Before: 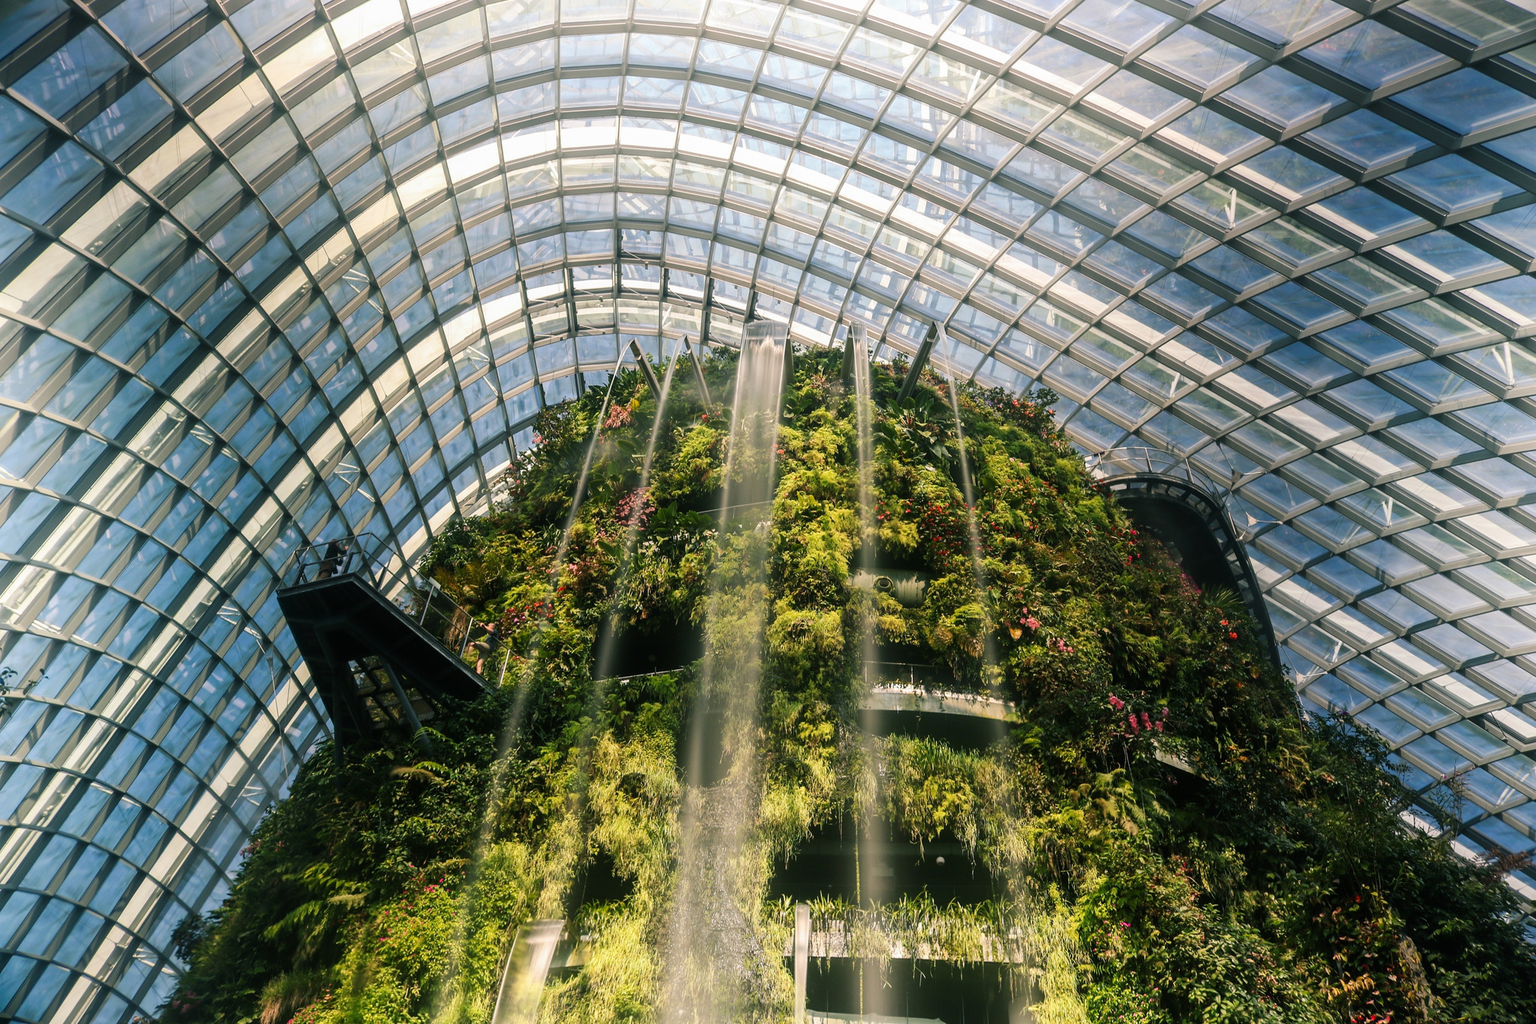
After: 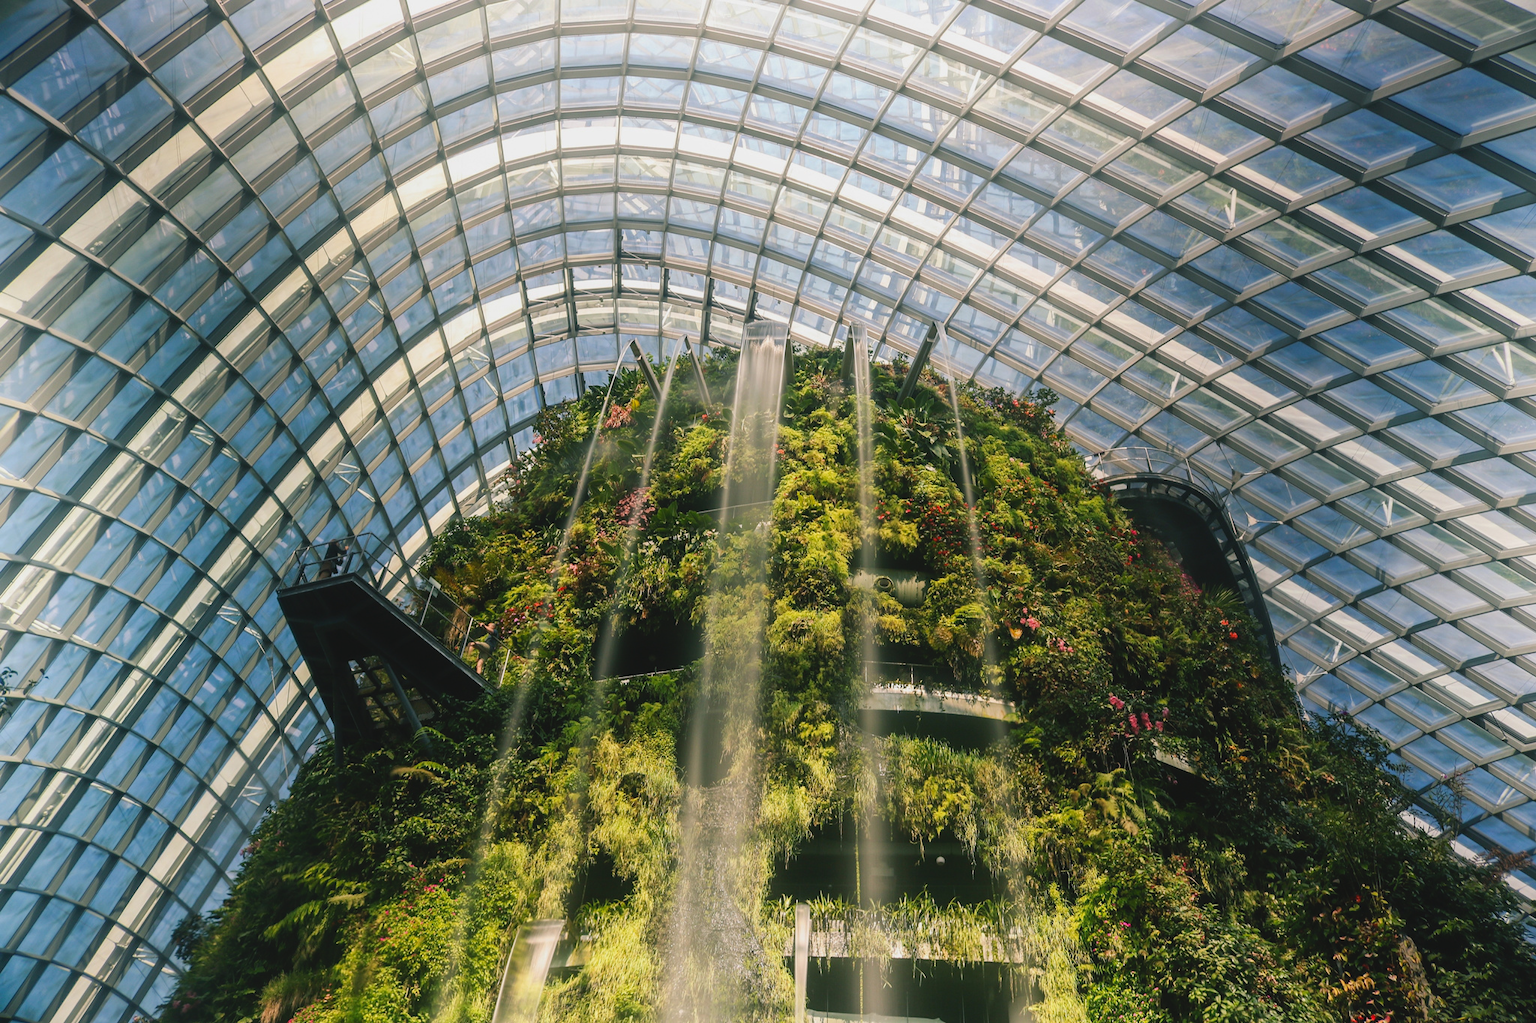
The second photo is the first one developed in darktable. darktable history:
contrast brightness saturation: contrast -0.107
